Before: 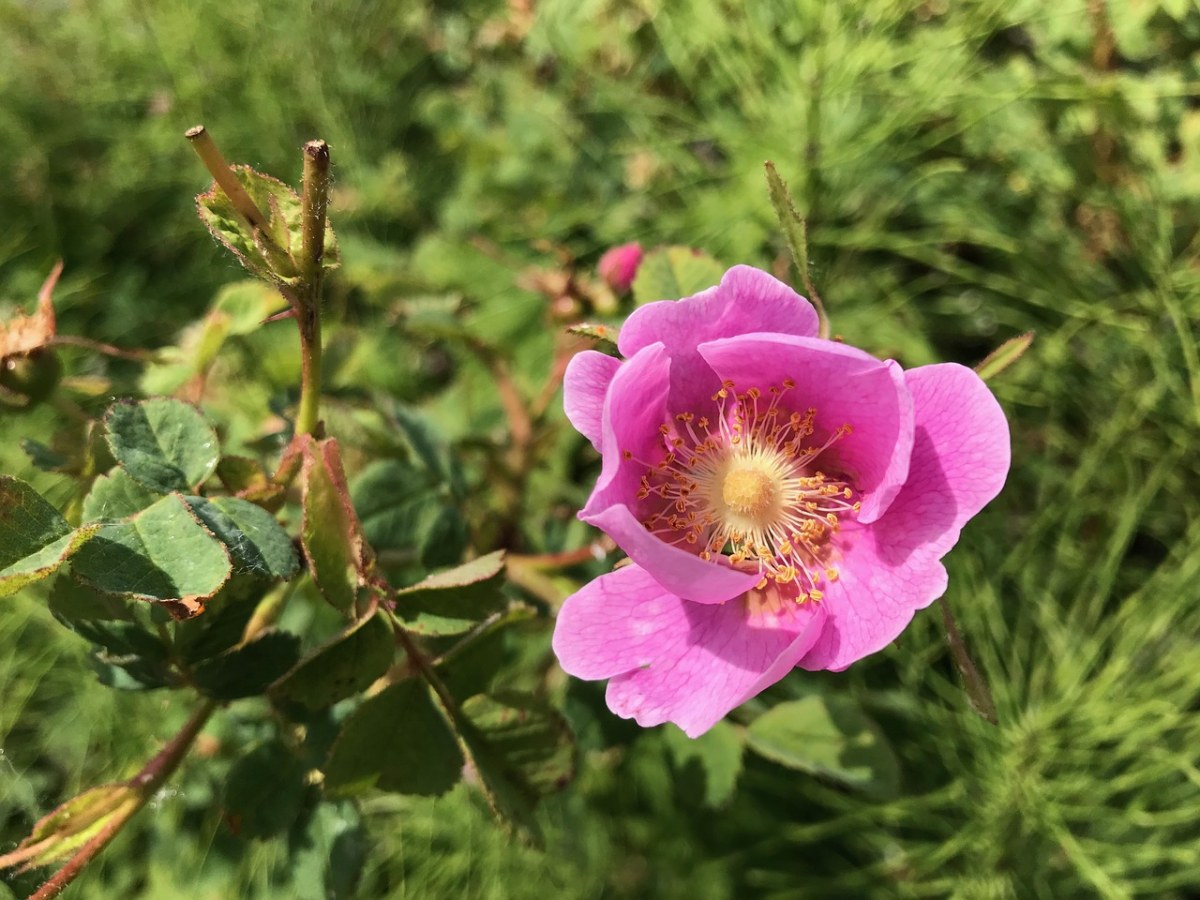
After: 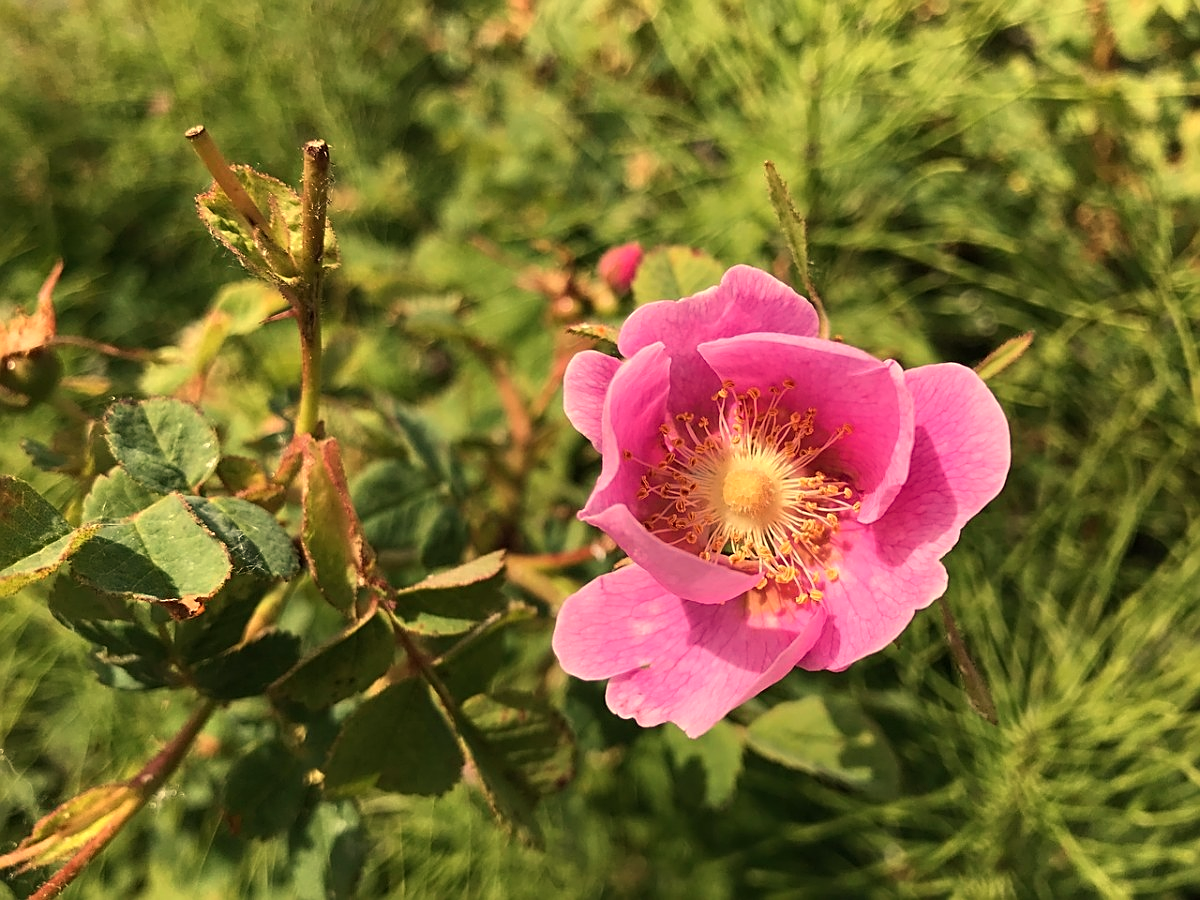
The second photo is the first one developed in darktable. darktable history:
sharpen: on, module defaults
white balance: red 1.138, green 0.996, blue 0.812
